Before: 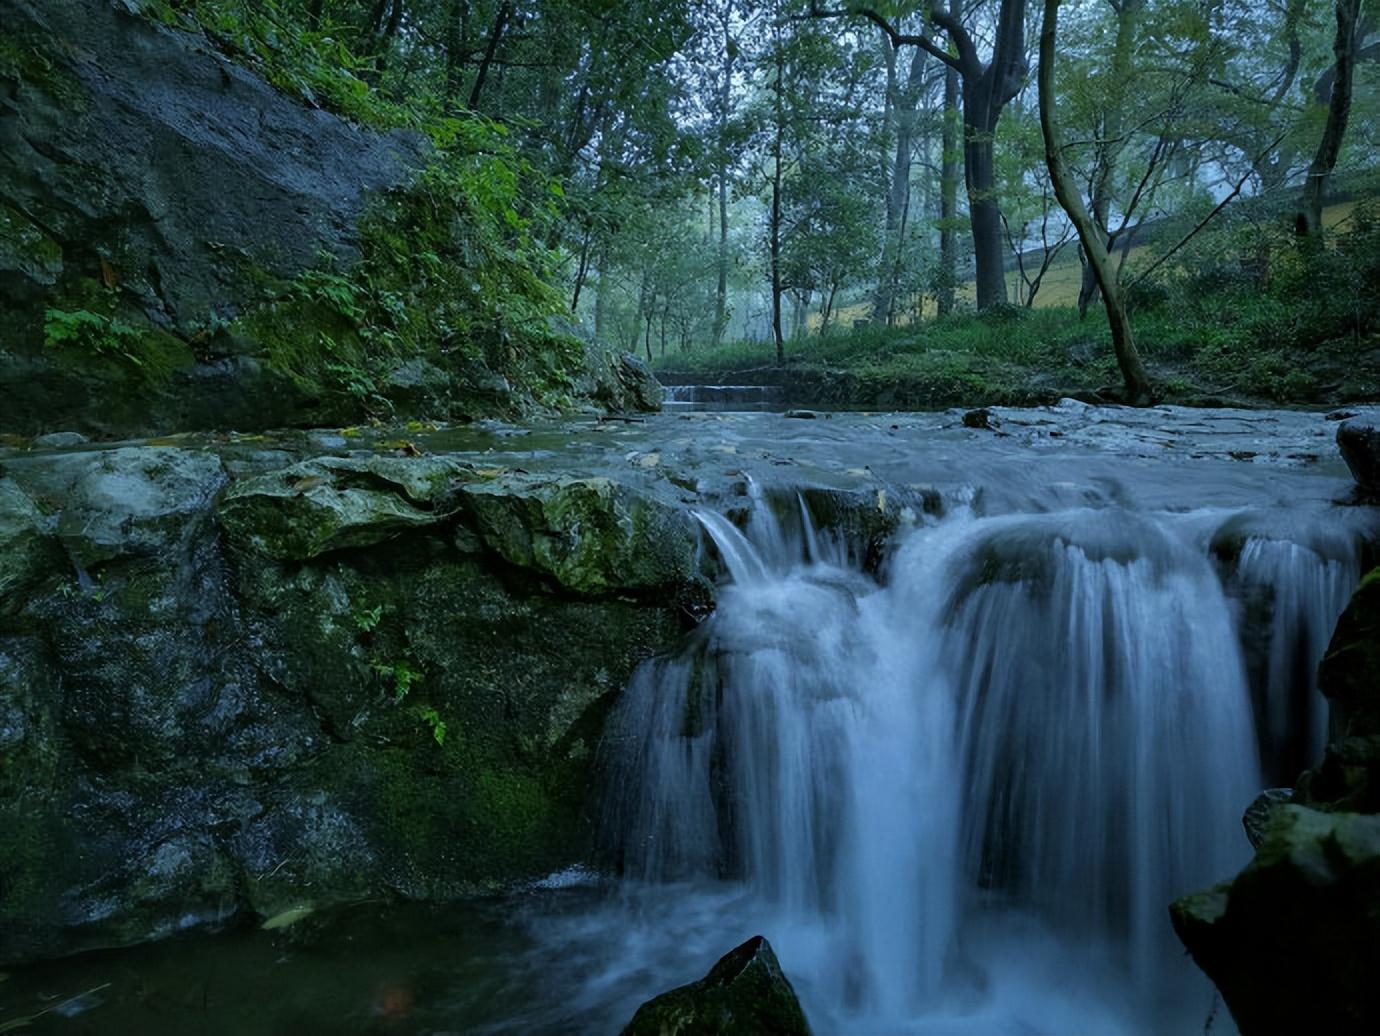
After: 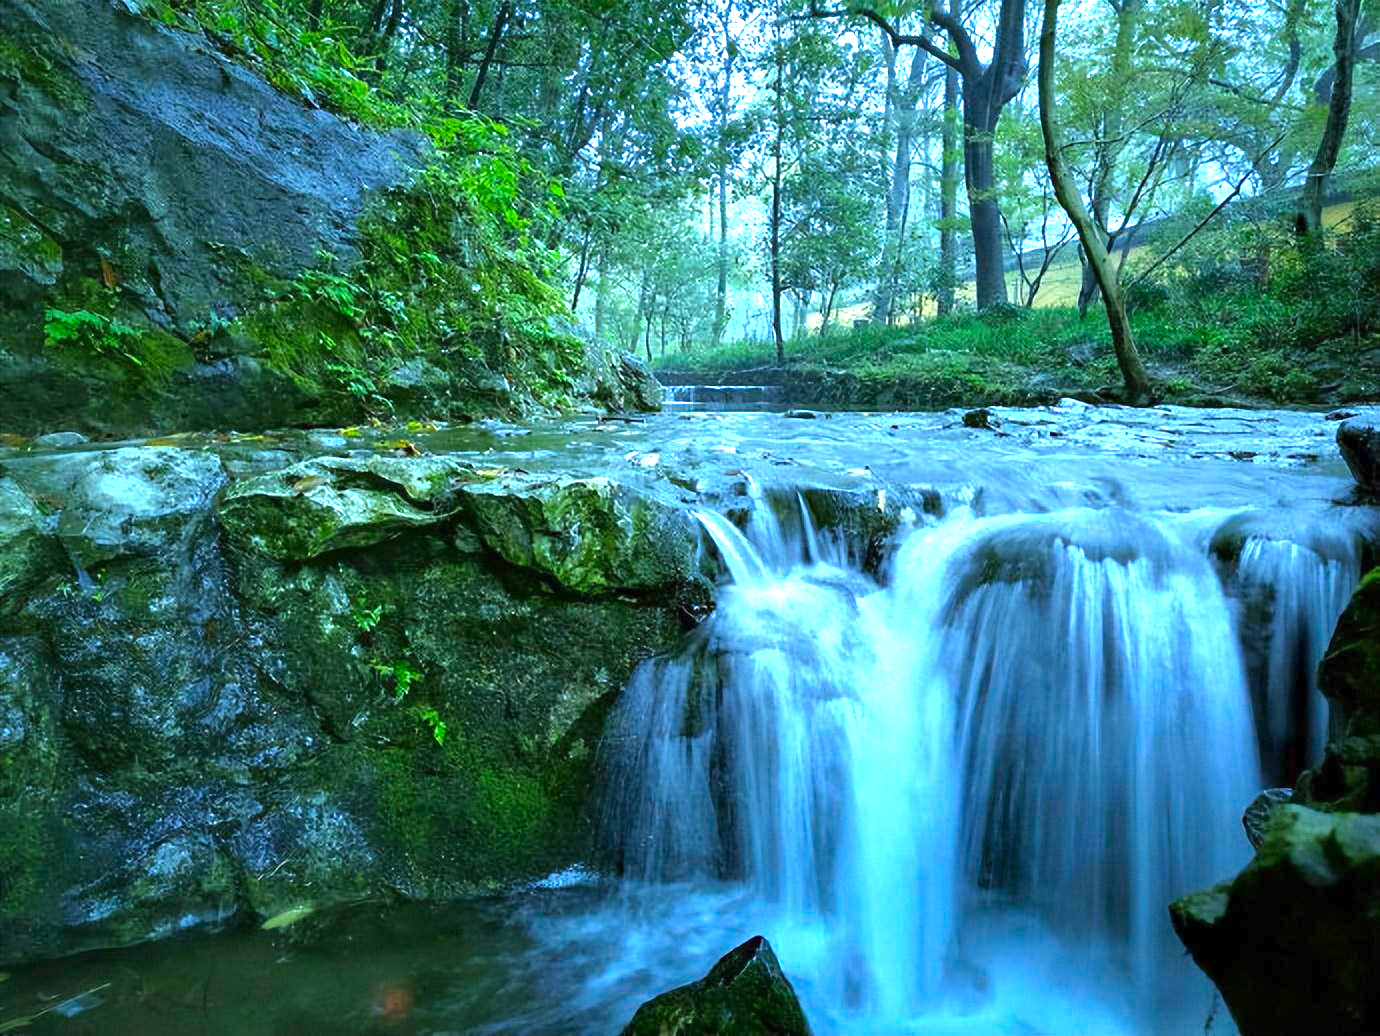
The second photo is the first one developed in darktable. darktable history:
base curve: curves: ch0 [(0, 0) (0.74, 0.67) (1, 1)]
exposure: exposure 2.04 EV, compensate highlight preservation false
color correction: saturation 1.32
